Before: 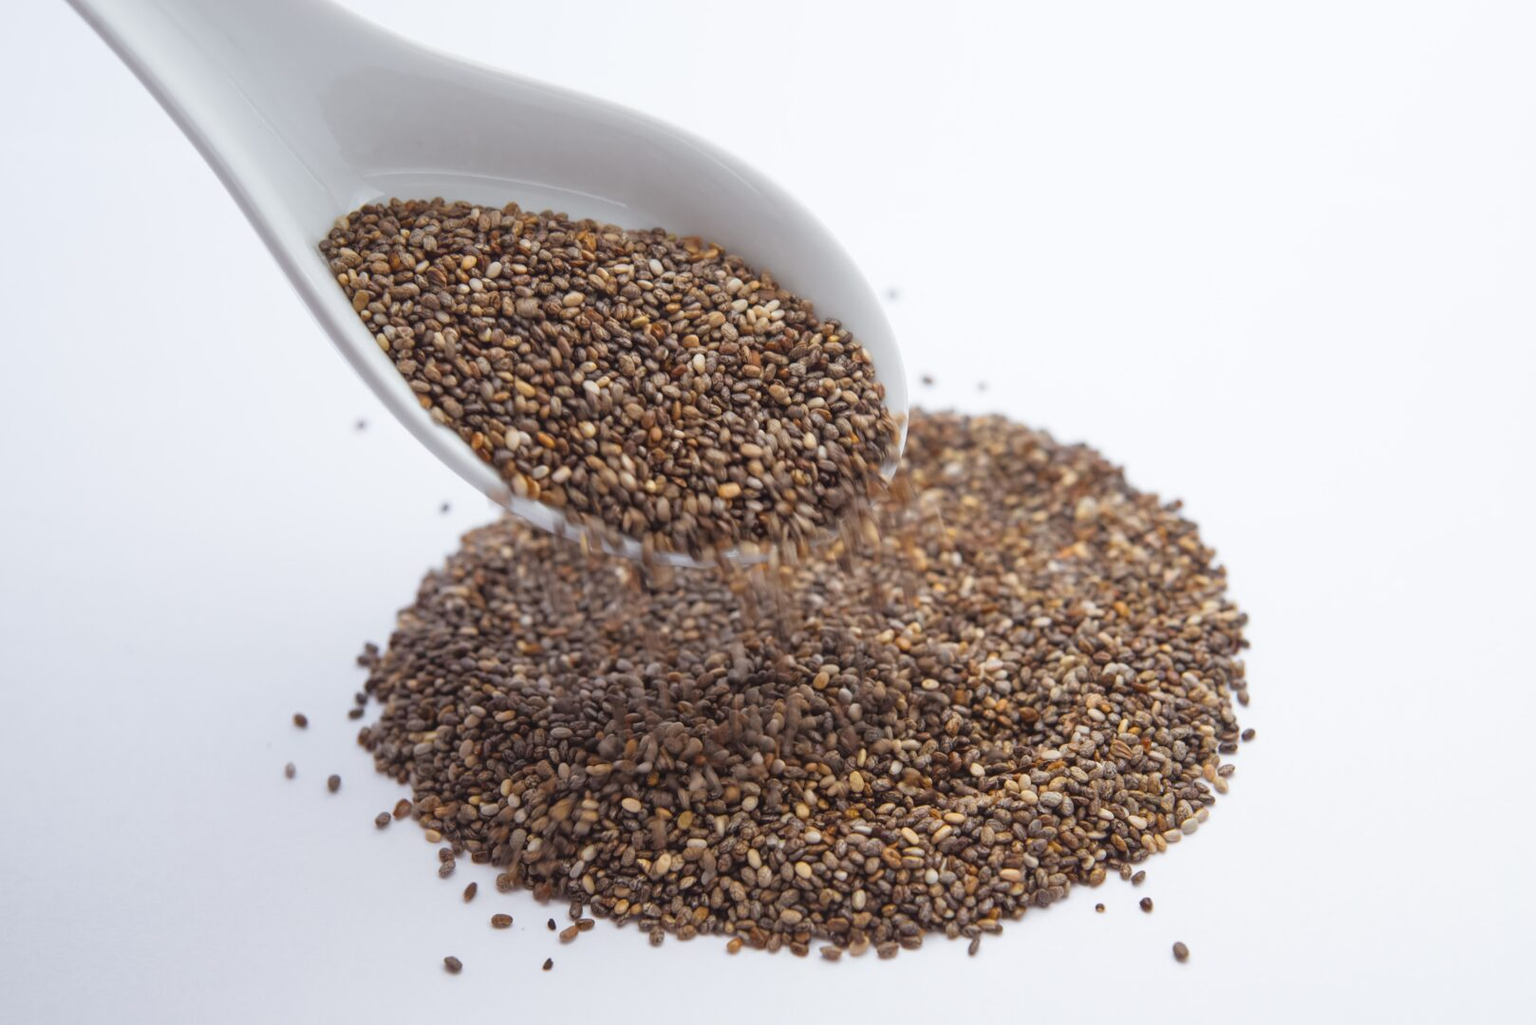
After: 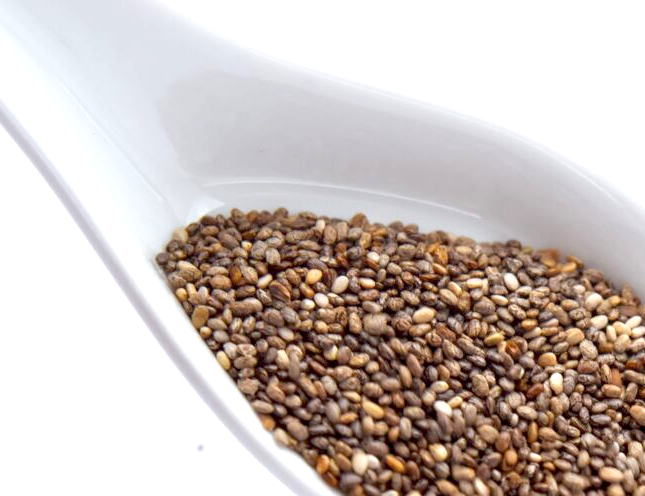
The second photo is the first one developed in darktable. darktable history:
crop and rotate: left 11.137%, top 0.075%, right 48.972%, bottom 53.972%
exposure: black level correction 0.012, exposure 0.69 EV, compensate exposure bias true, compensate highlight preservation false
